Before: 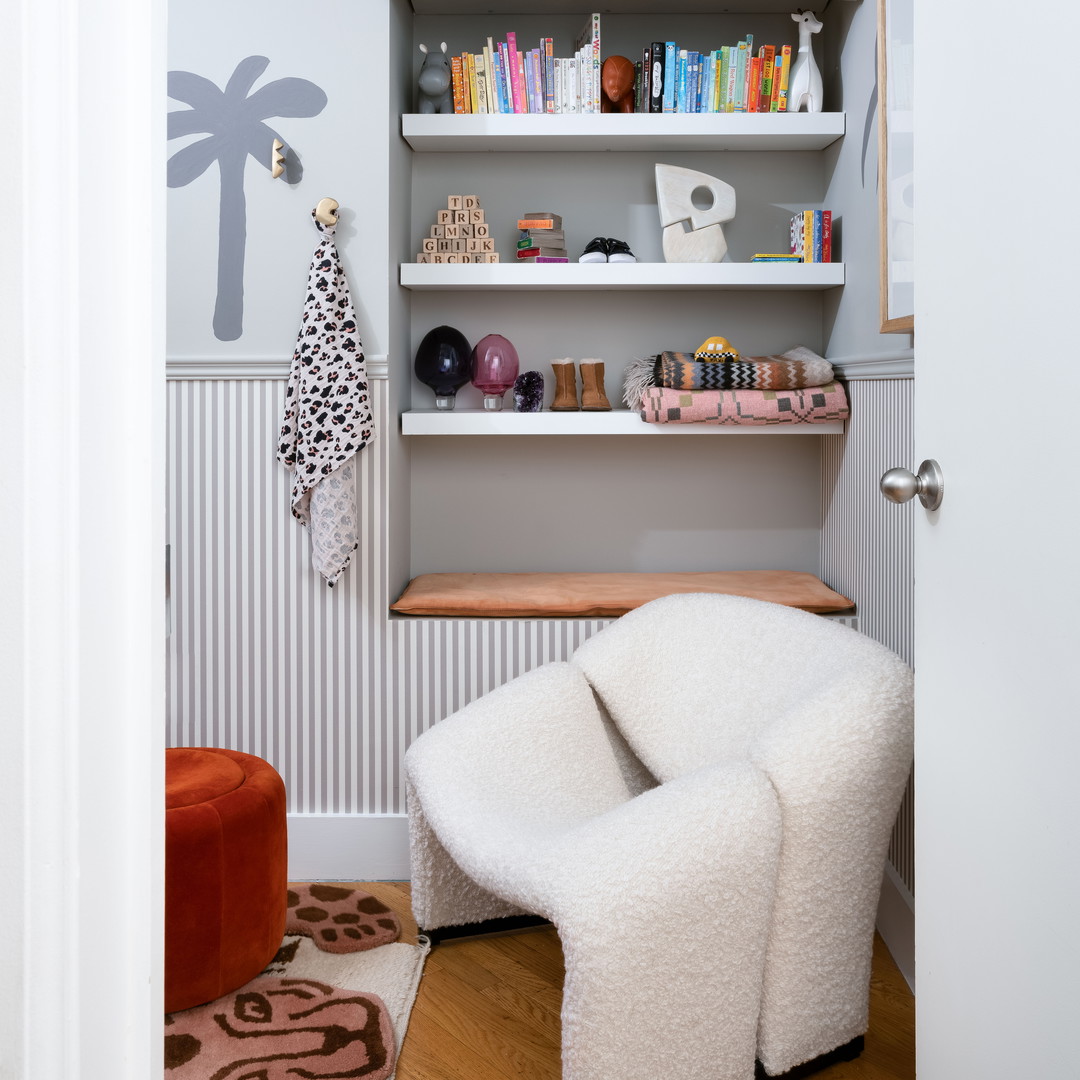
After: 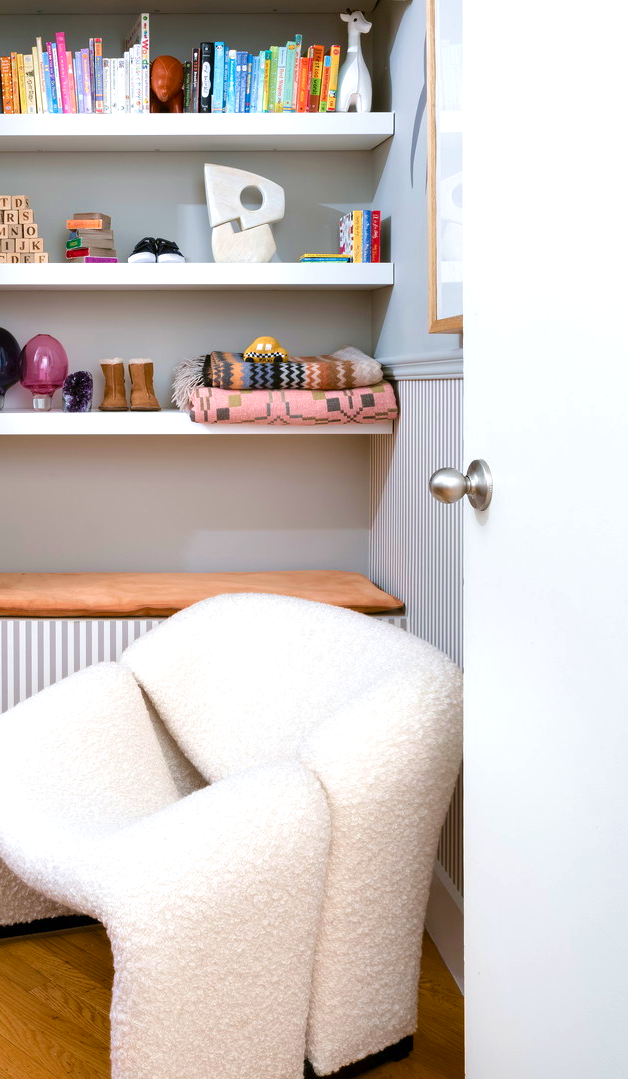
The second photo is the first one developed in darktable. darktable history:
crop: left 41.824%
color balance rgb: perceptual saturation grading › global saturation 0.492%, perceptual saturation grading › highlights -19.844%, perceptual saturation grading › shadows 19.628%, perceptual brilliance grading › global brilliance 10.257%, perceptual brilliance grading › shadows 15.469%, global vibrance 20%
velvia: strength 39.55%
